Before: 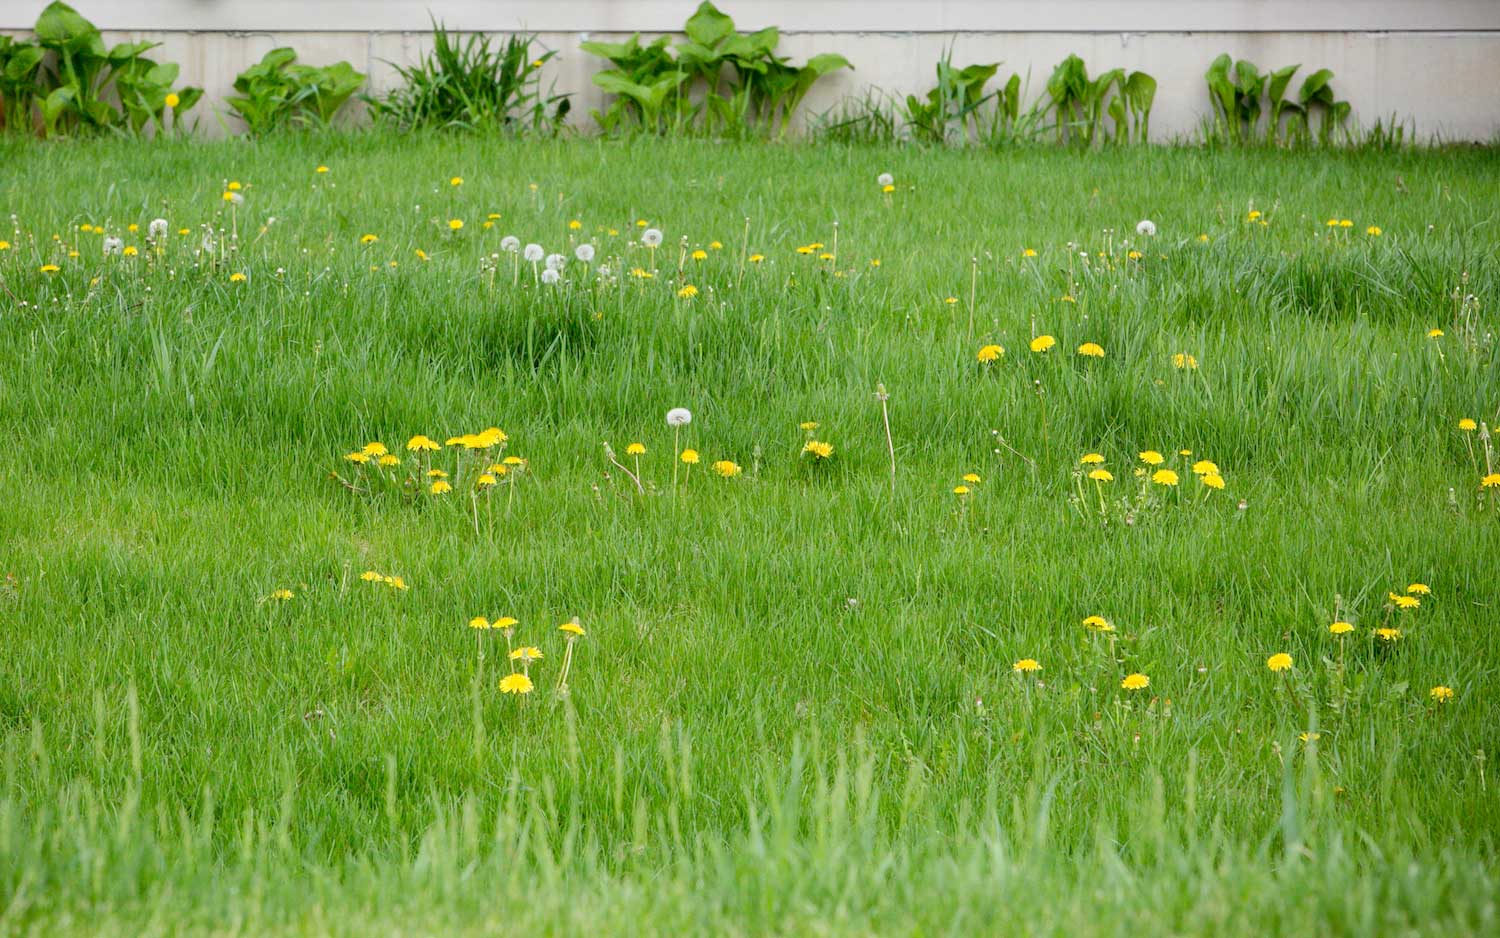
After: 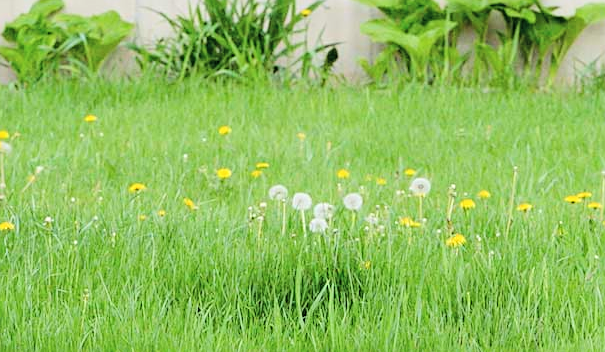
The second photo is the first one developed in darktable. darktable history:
tone curve: curves: ch0 [(0, 0) (0.071, 0.047) (0.266, 0.26) (0.483, 0.554) (0.753, 0.811) (1, 0.983)]; ch1 [(0, 0) (0.346, 0.307) (0.408, 0.369) (0.463, 0.443) (0.482, 0.493) (0.502, 0.5) (0.517, 0.502) (0.55, 0.548) (0.597, 0.624) (0.651, 0.698) (1, 1)]; ch2 [(0, 0) (0.346, 0.34) (0.434, 0.46) (0.485, 0.494) (0.5, 0.494) (0.517, 0.506) (0.535, 0.529) (0.583, 0.611) (0.625, 0.666) (1, 1)], color space Lab, linked channels, preserve colors none
crop: left 15.485%, top 5.451%, right 44.161%, bottom 56.975%
sharpen: on, module defaults
contrast brightness saturation: brightness 0.148
